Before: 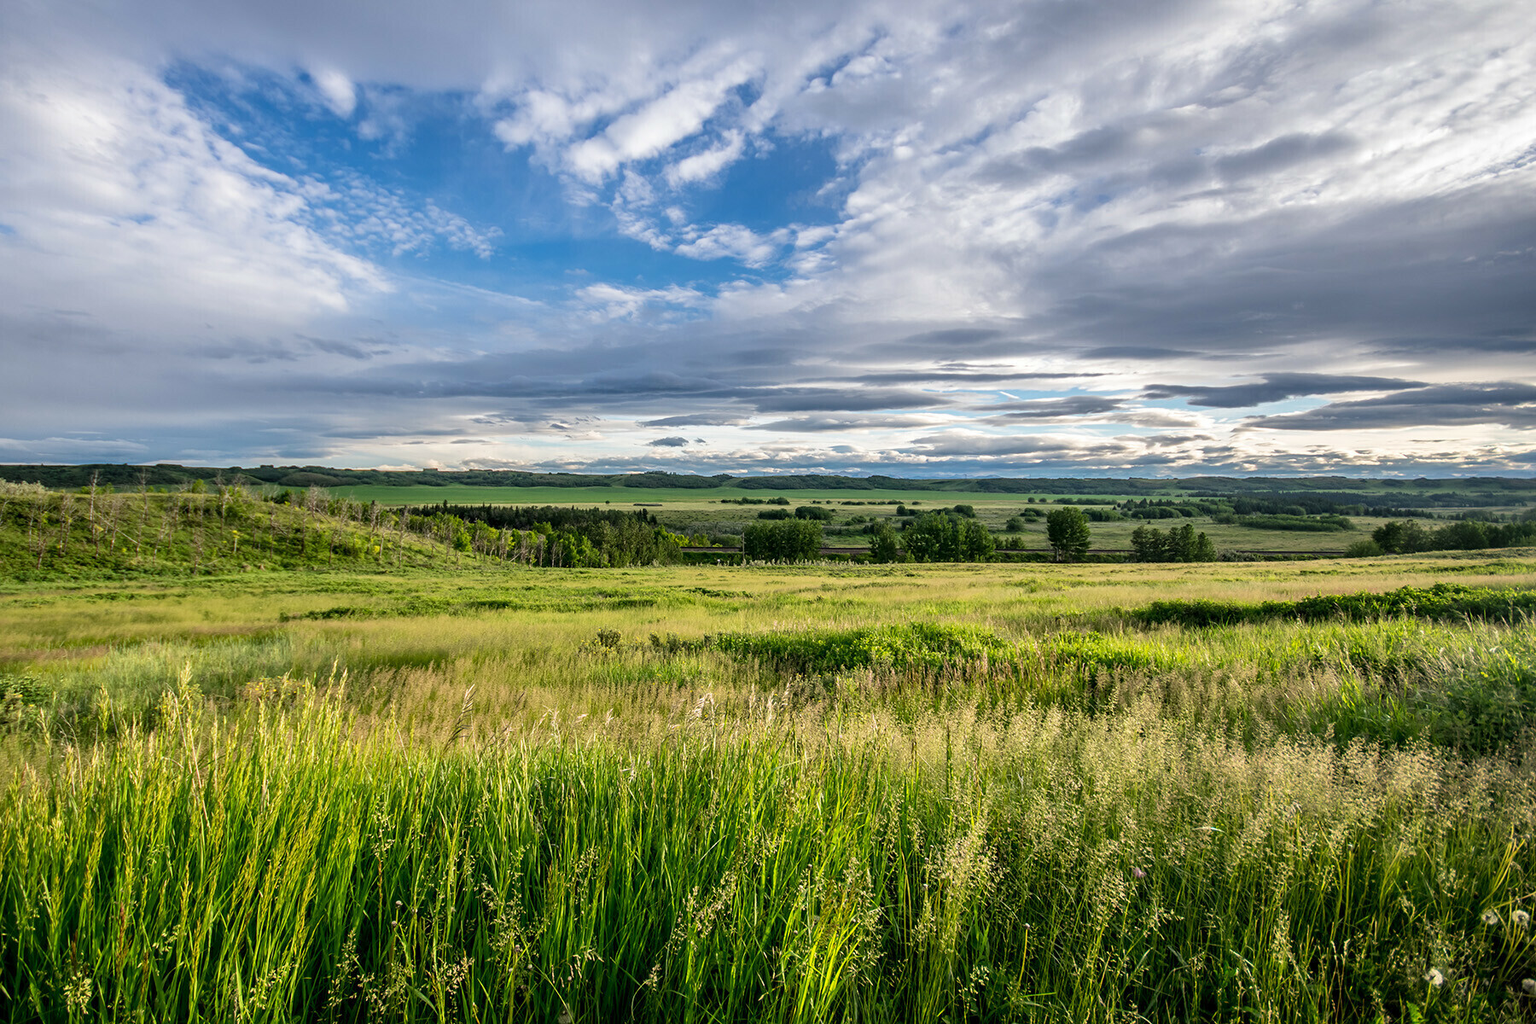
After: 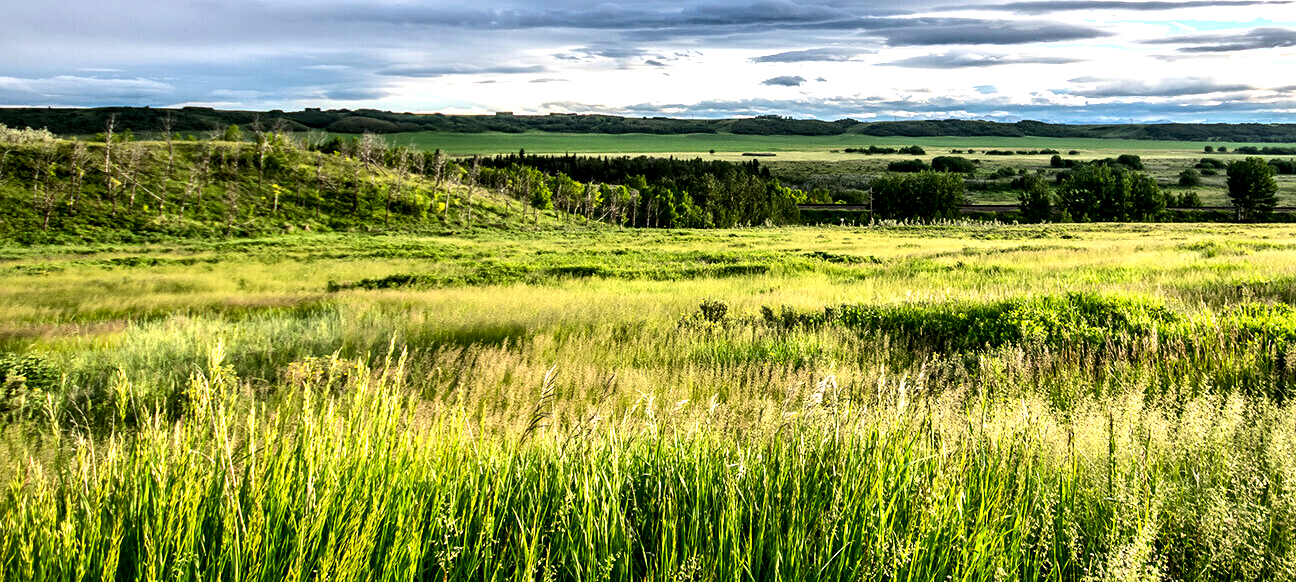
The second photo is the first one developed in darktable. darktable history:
exposure: black level correction 0.009, exposure 0.014 EV, compensate highlight preservation false
crop: top 36.498%, right 27.964%, bottom 14.995%
tone equalizer: -8 EV -1.08 EV, -7 EV -1.01 EV, -6 EV -0.867 EV, -5 EV -0.578 EV, -3 EV 0.578 EV, -2 EV 0.867 EV, -1 EV 1.01 EV, +0 EV 1.08 EV, edges refinement/feathering 500, mask exposure compensation -1.57 EV, preserve details no
